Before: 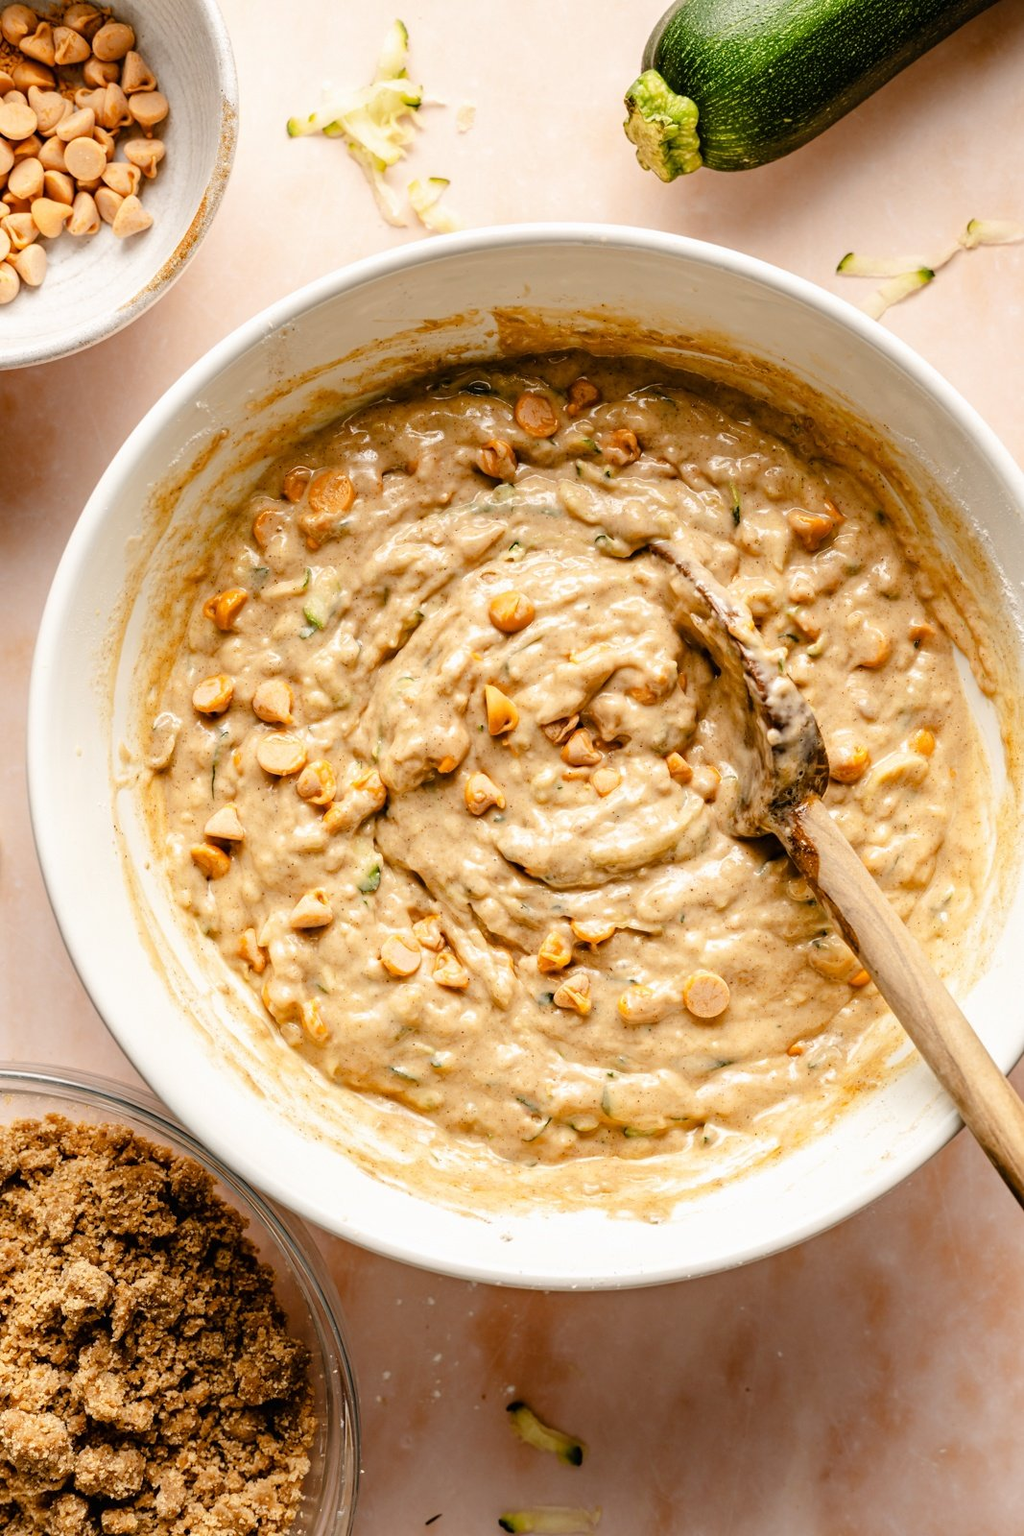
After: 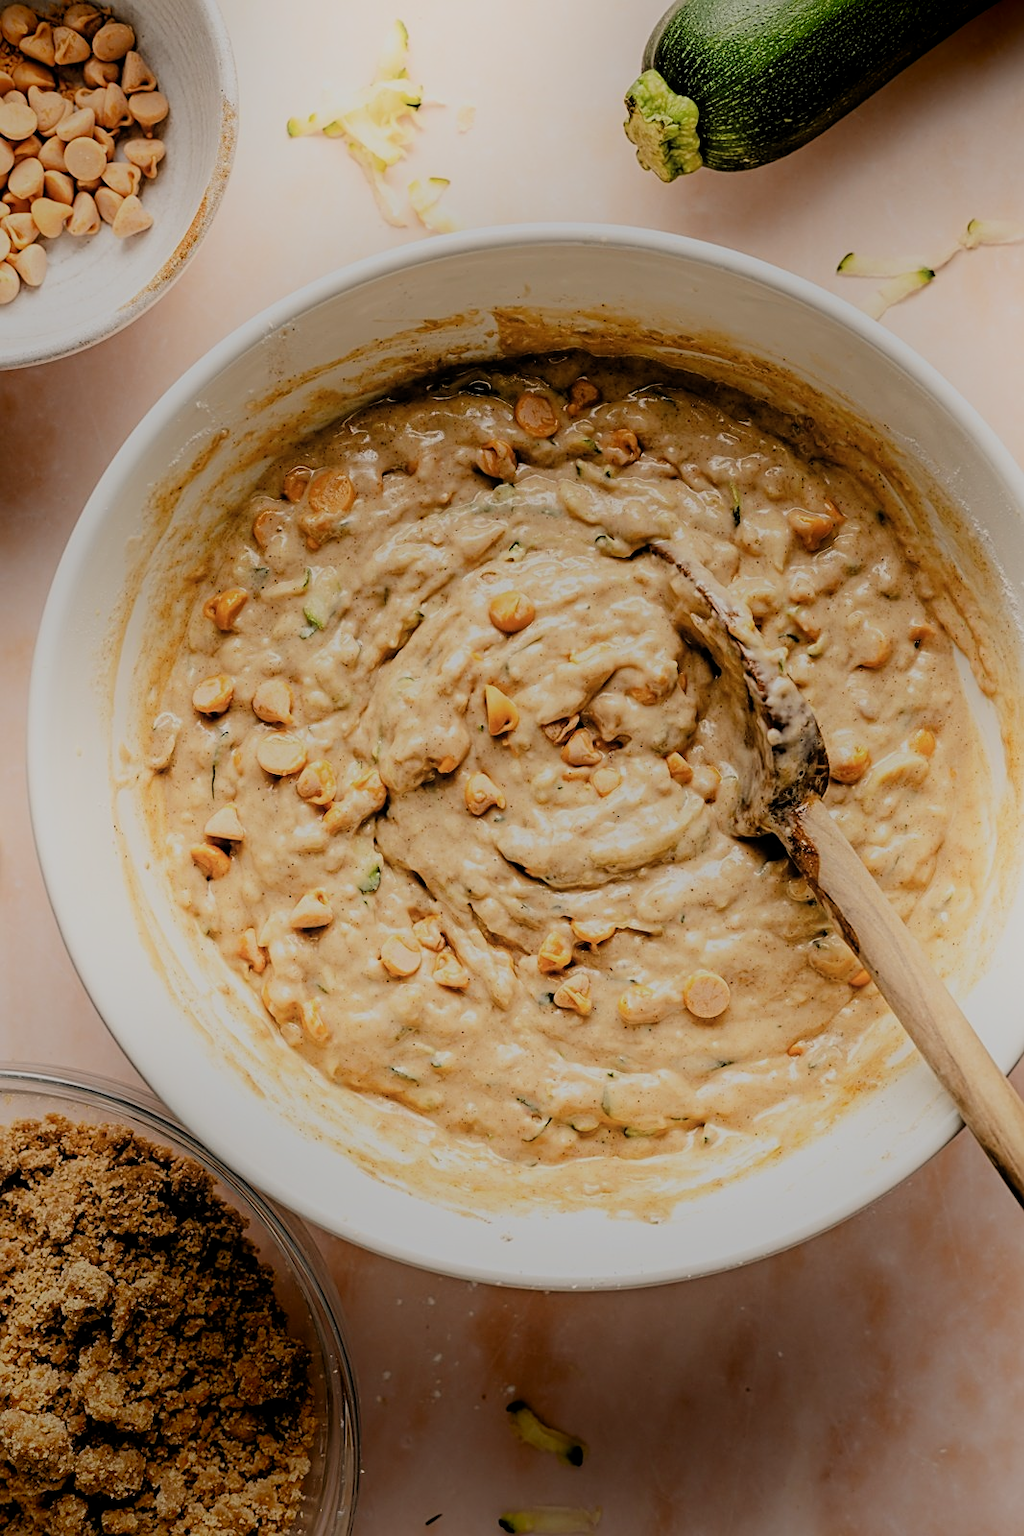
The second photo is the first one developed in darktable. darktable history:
sharpen: on, module defaults
shadows and highlights: shadows -89.59, highlights 88.32, soften with gaussian
filmic rgb: middle gray luminance 29.79%, black relative exposure -8.94 EV, white relative exposure 6.98 EV, threshold 5.99 EV, target black luminance 0%, hardness 2.94, latitude 2.09%, contrast 0.961, highlights saturation mix 5.25%, shadows ↔ highlights balance 12.41%, add noise in highlights 0.002, color science v3 (2019), use custom middle-gray values true, contrast in highlights soft, enable highlight reconstruction true
